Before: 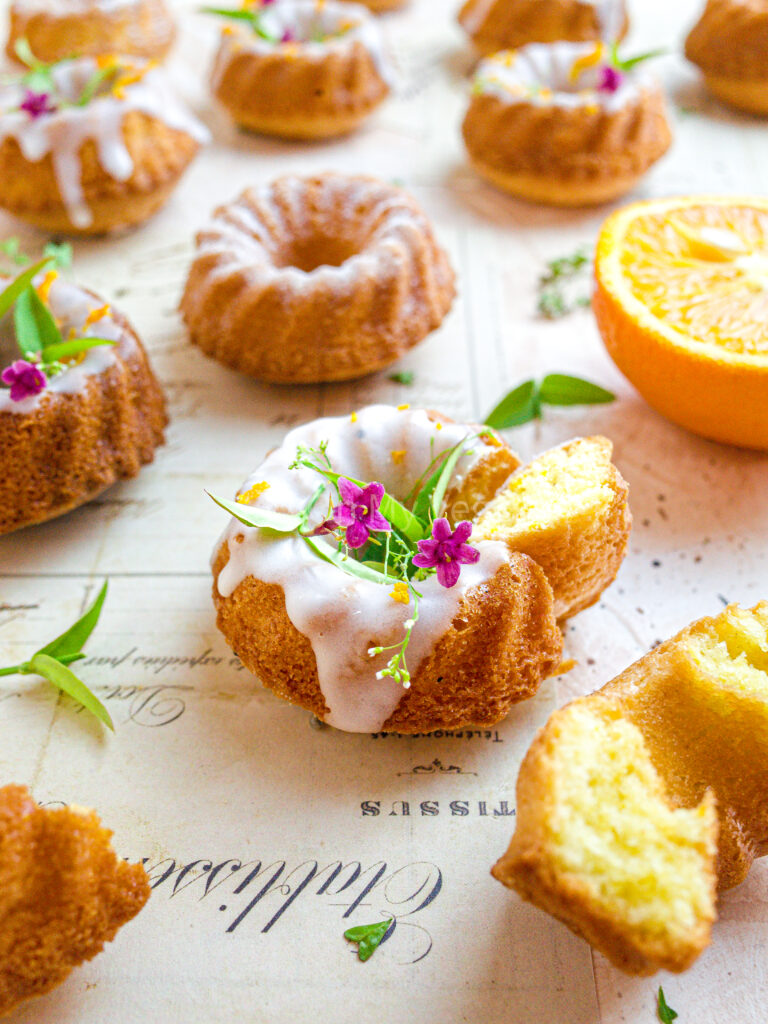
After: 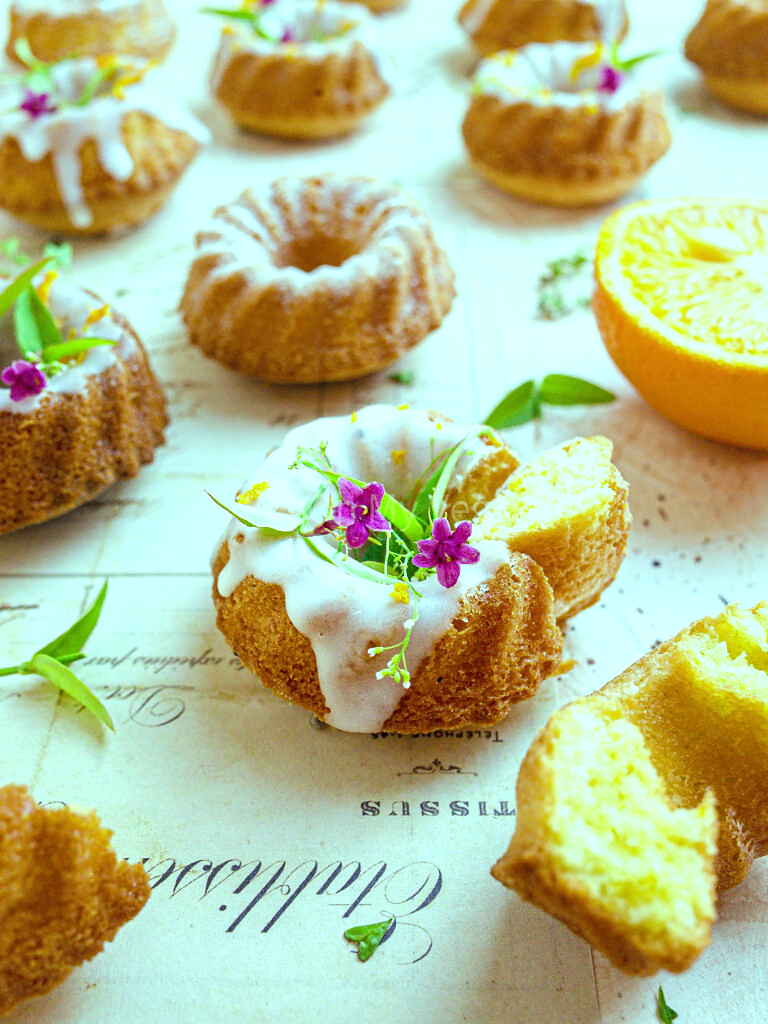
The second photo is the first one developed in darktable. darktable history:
sharpen: radius 1
color balance: mode lift, gamma, gain (sRGB), lift [0.997, 0.979, 1.021, 1.011], gamma [1, 1.084, 0.916, 0.998], gain [1, 0.87, 1.13, 1.101], contrast 4.55%, contrast fulcrum 38.24%, output saturation 104.09%
